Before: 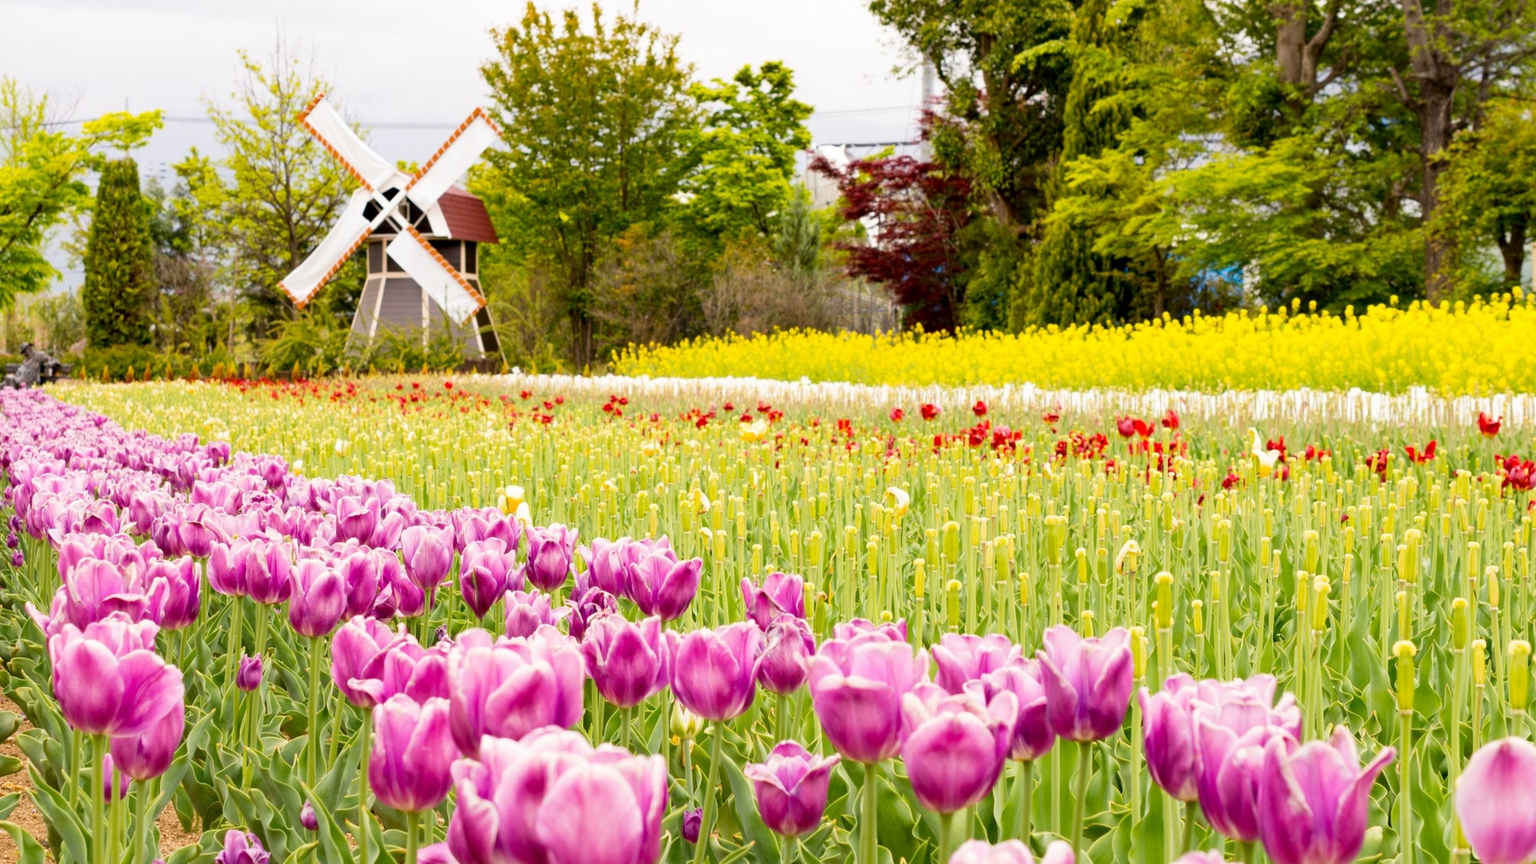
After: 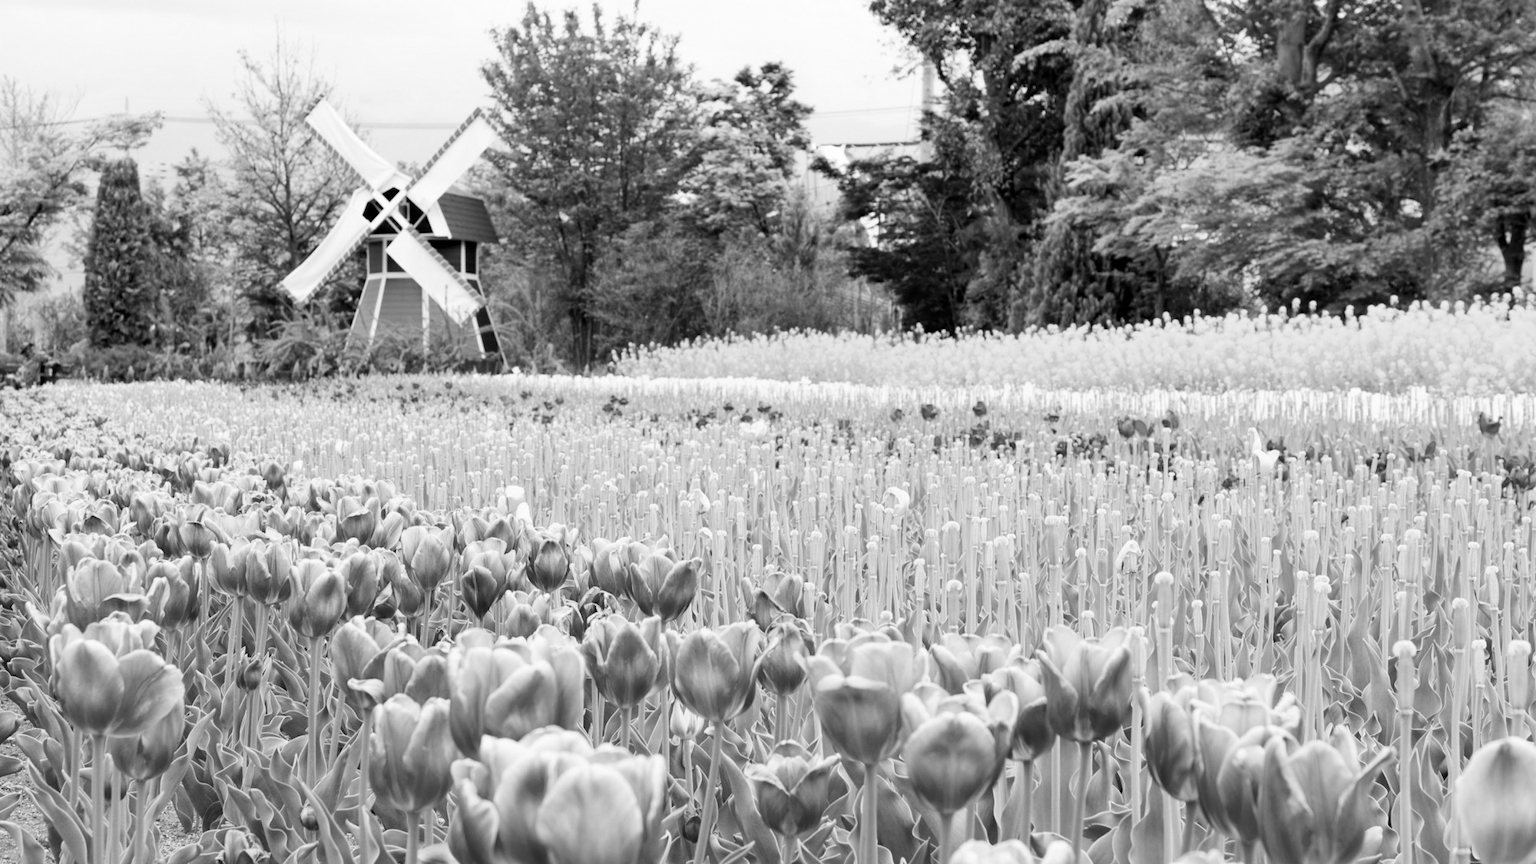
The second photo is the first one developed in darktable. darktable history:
contrast brightness saturation: contrast 0.11, saturation -0.17
monochrome: on, module defaults
